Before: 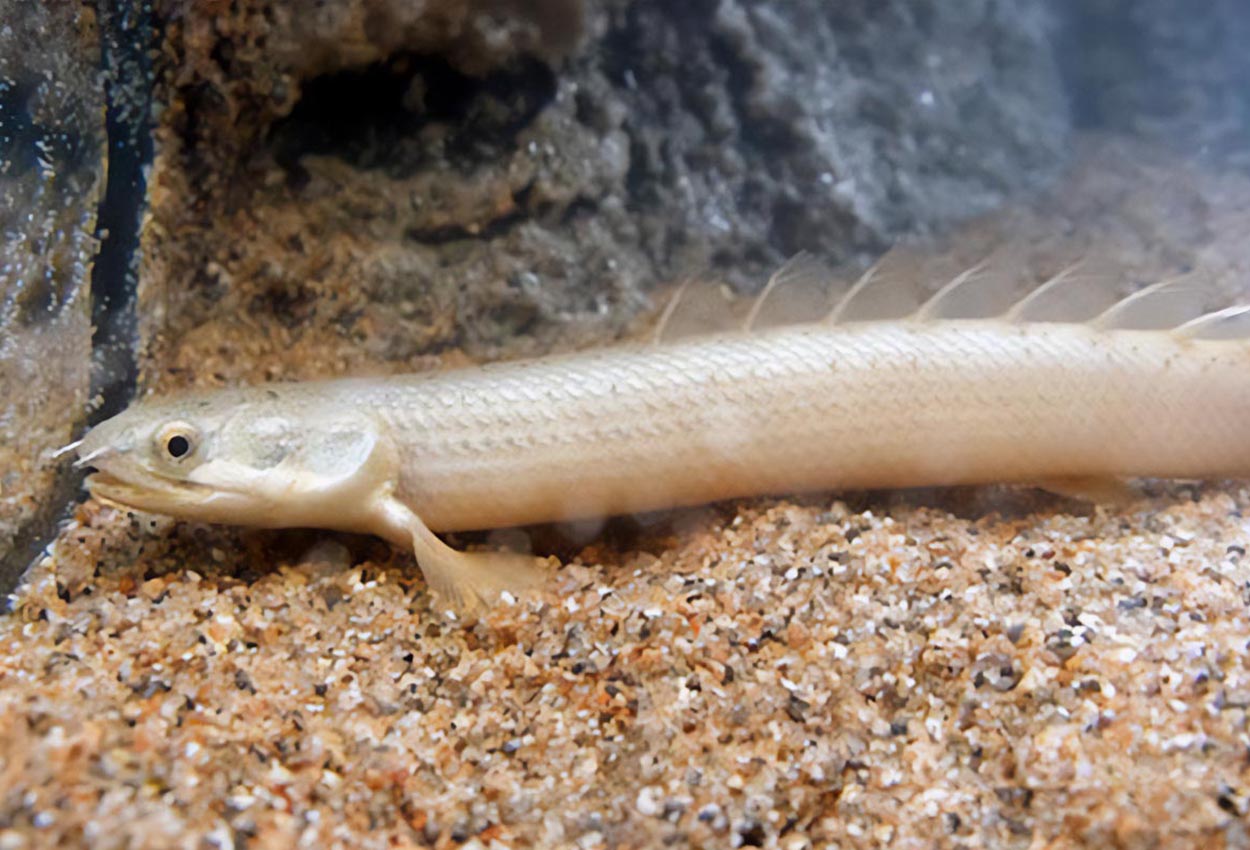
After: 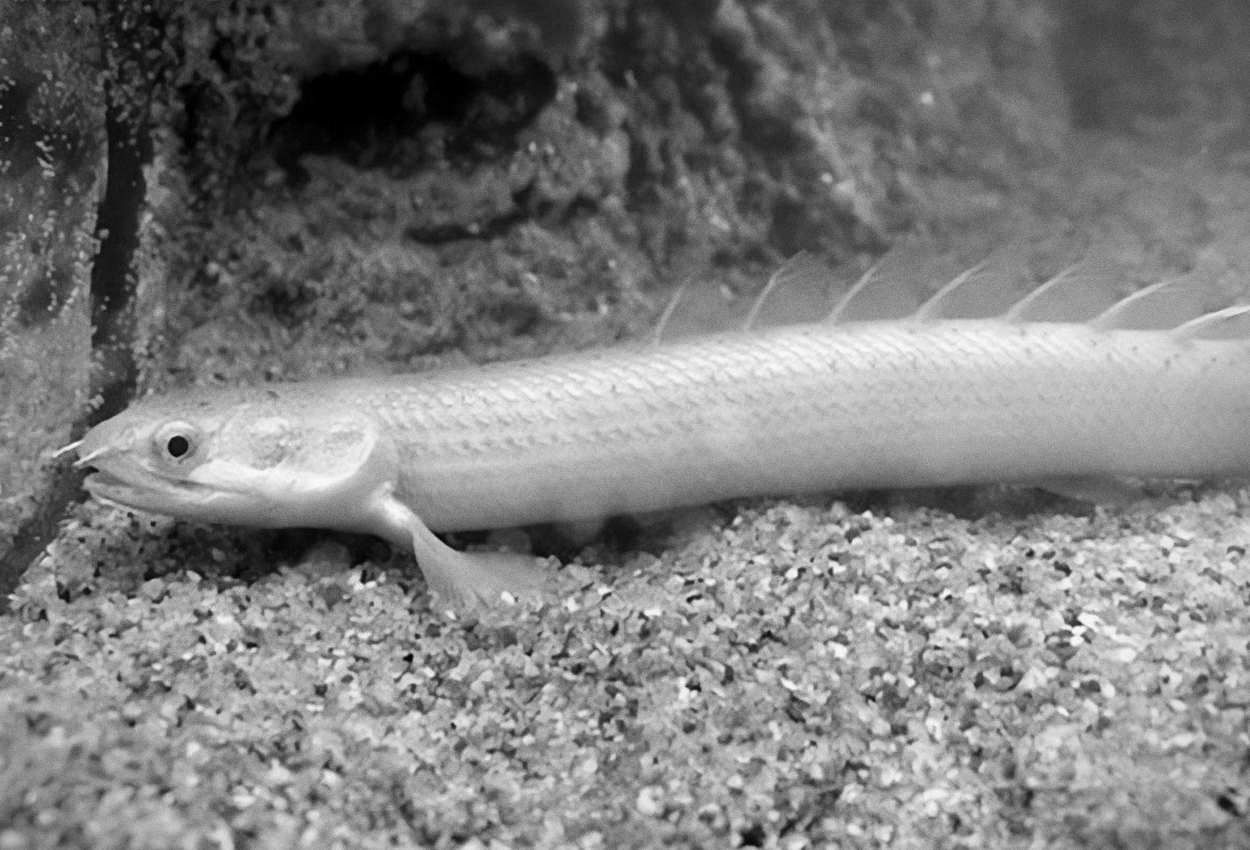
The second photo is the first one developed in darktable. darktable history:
grain: coarseness 0.09 ISO
monochrome: on, module defaults
vignetting: fall-off radius 45%, brightness -0.33
